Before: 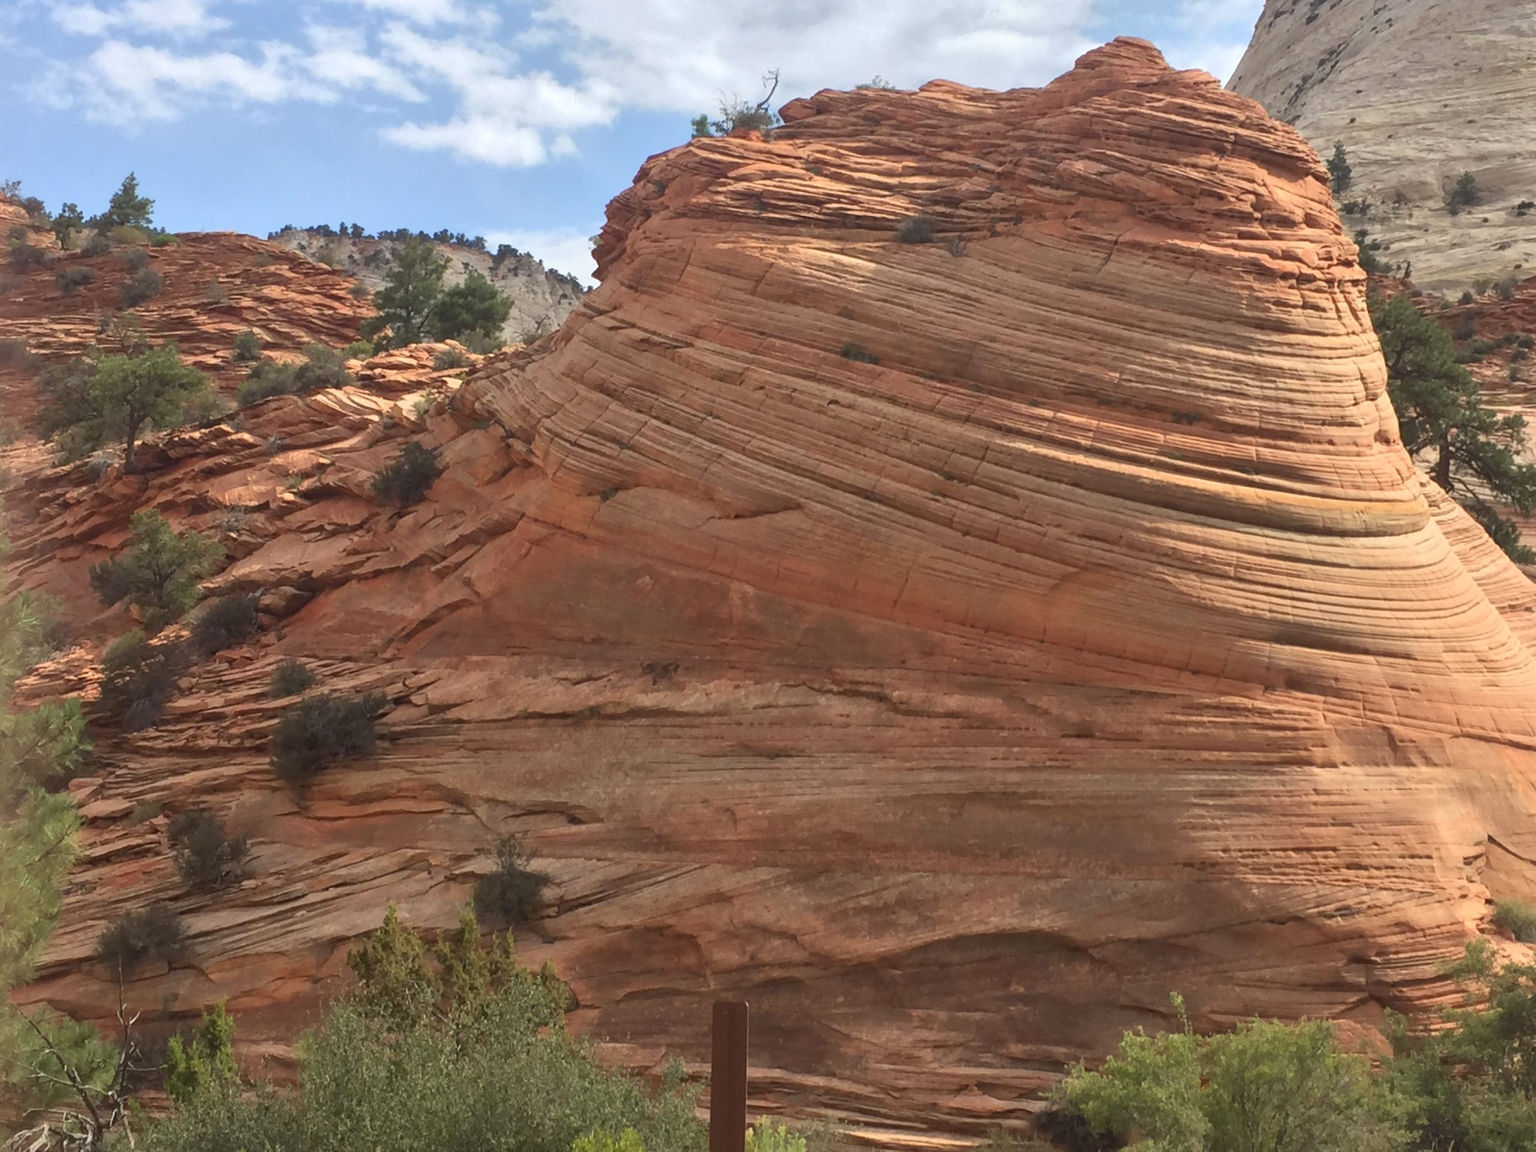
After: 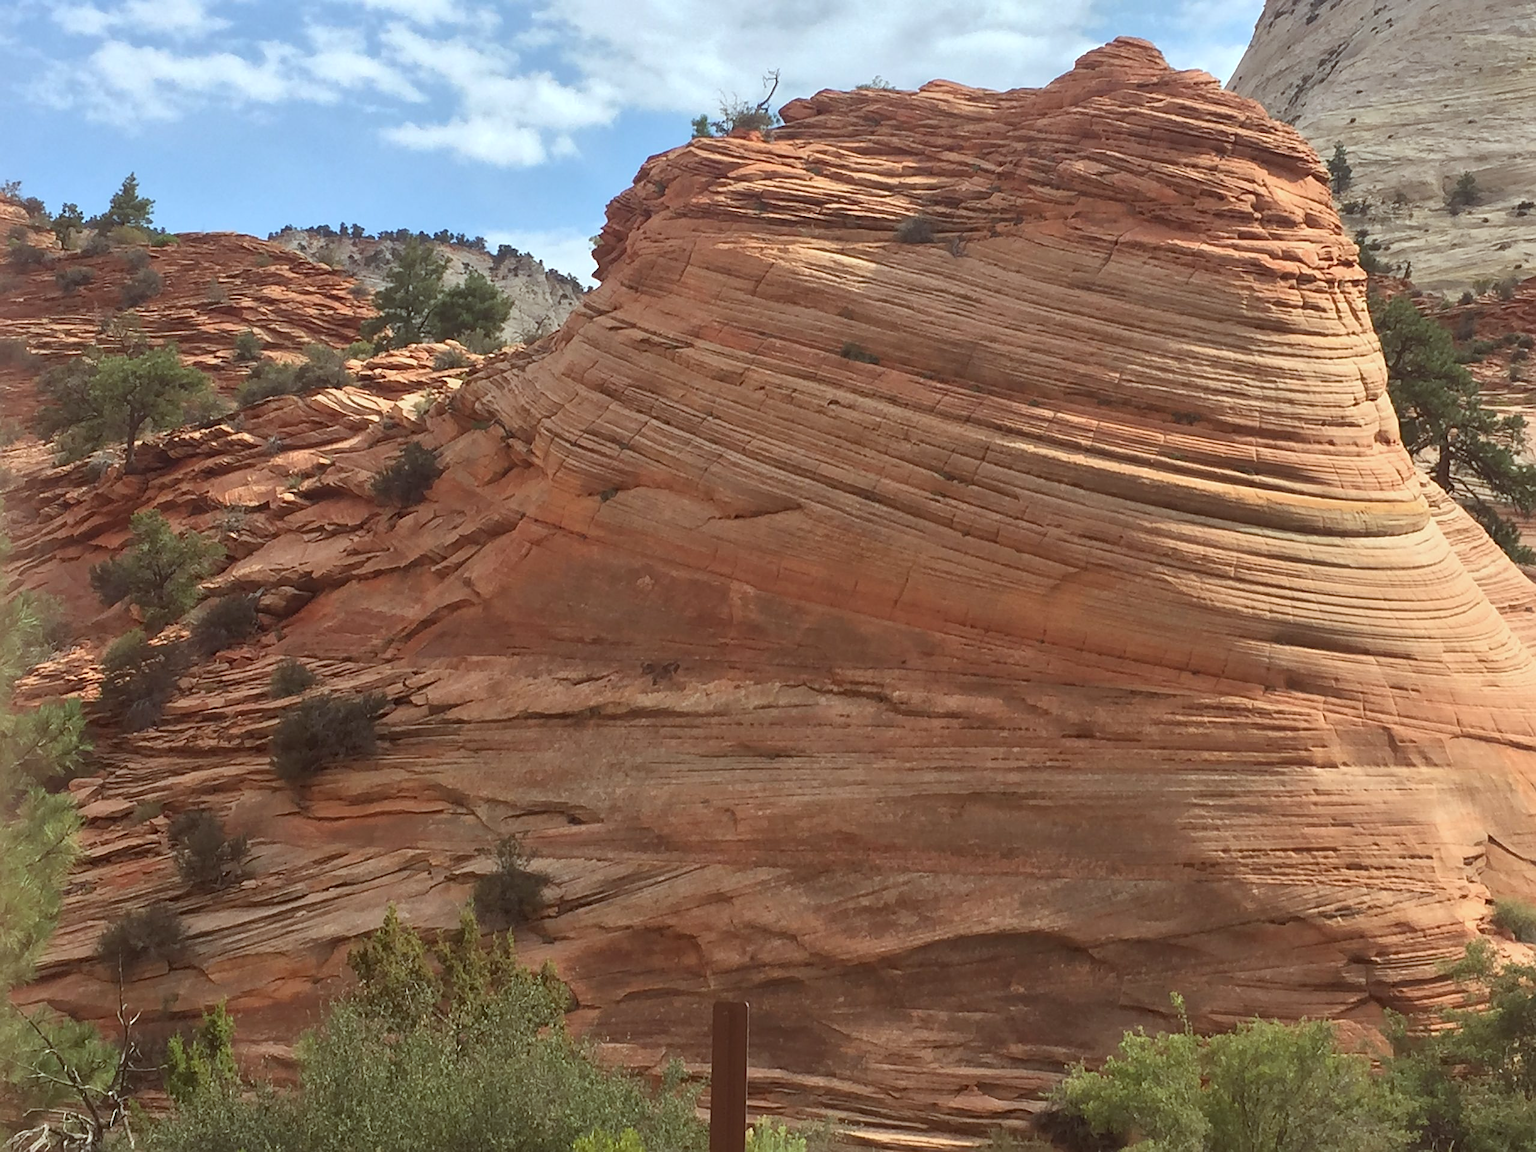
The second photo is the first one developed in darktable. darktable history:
color correction: highlights a* -4.98, highlights b* -3.76, shadows a* 3.83, shadows b* 4.08
sharpen: on, module defaults
